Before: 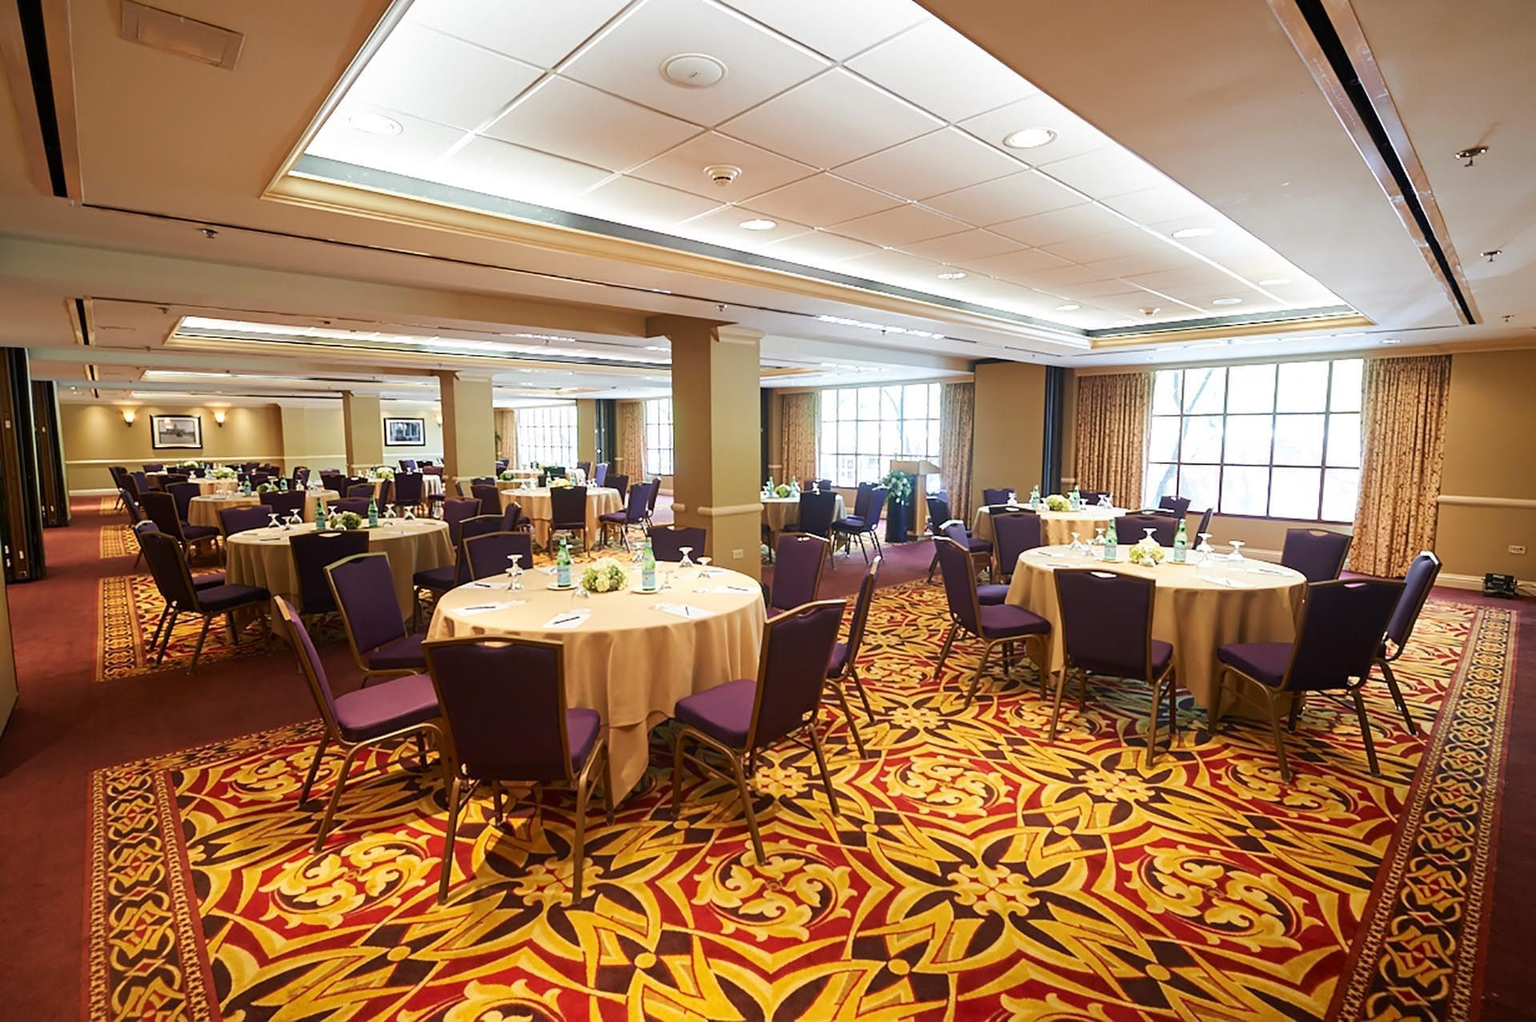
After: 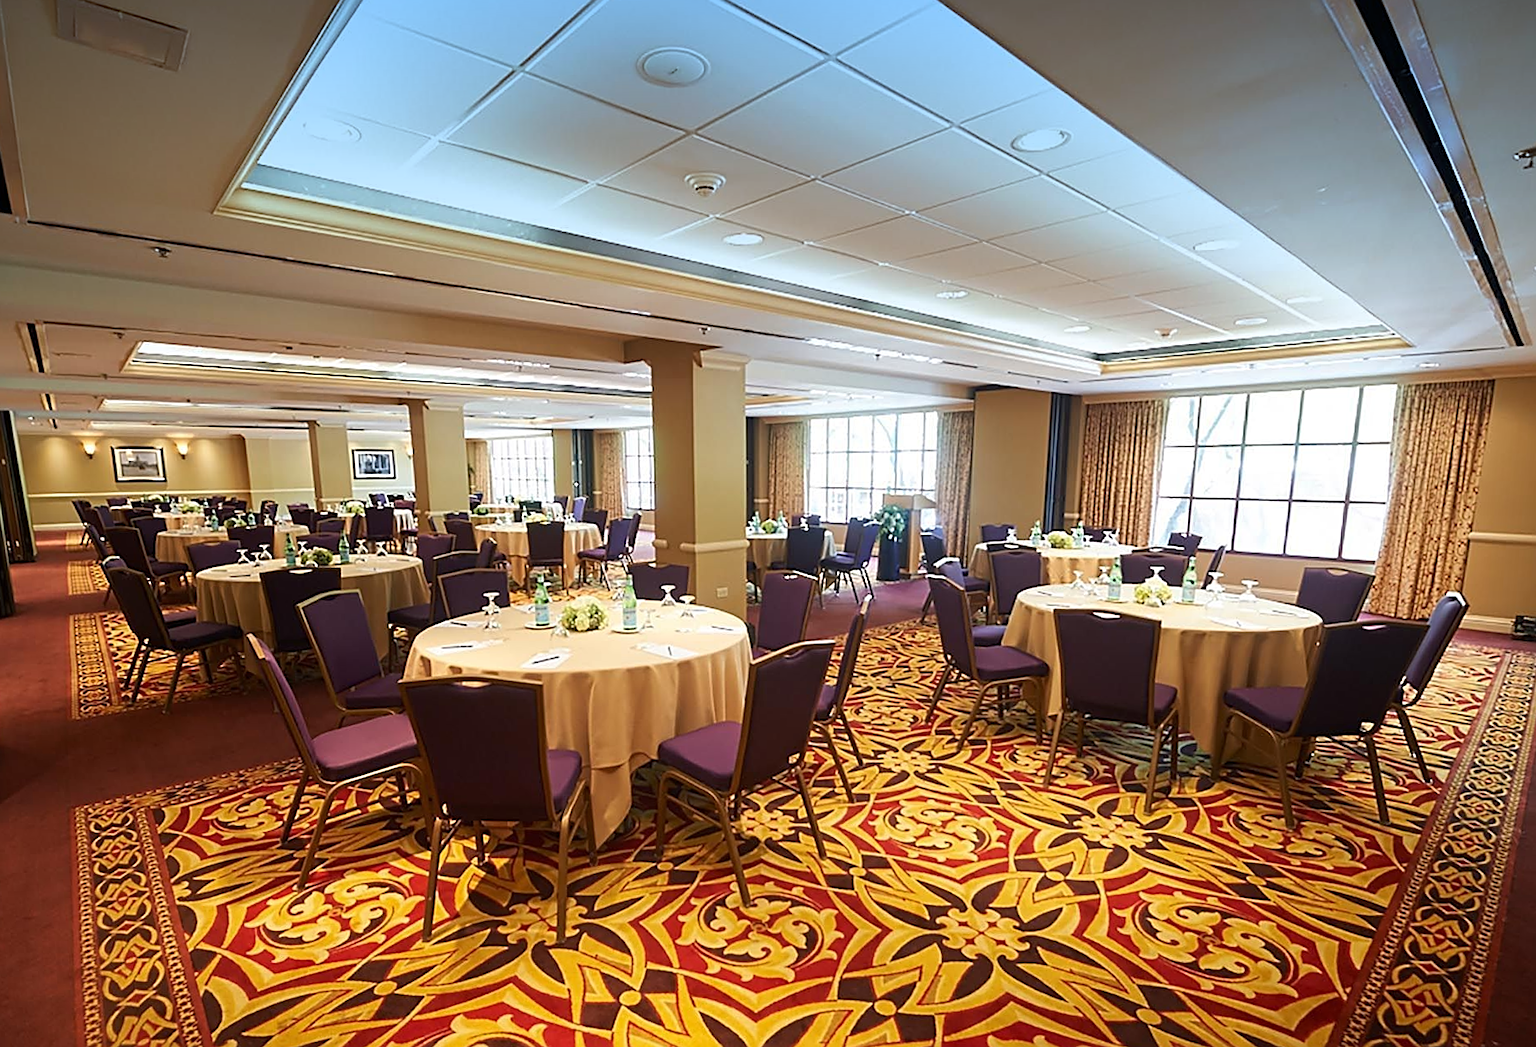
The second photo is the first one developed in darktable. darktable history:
sharpen: on, module defaults
white balance: emerald 1
rotate and perspective: rotation 0.074°, lens shift (vertical) 0.096, lens shift (horizontal) -0.041, crop left 0.043, crop right 0.952, crop top 0.024, crop bottom 0.979
graduated density: density 2.02 EV, hardness 44%, rotation 0.374°, offset 8.21, hue 208.8°, saturation 97%
